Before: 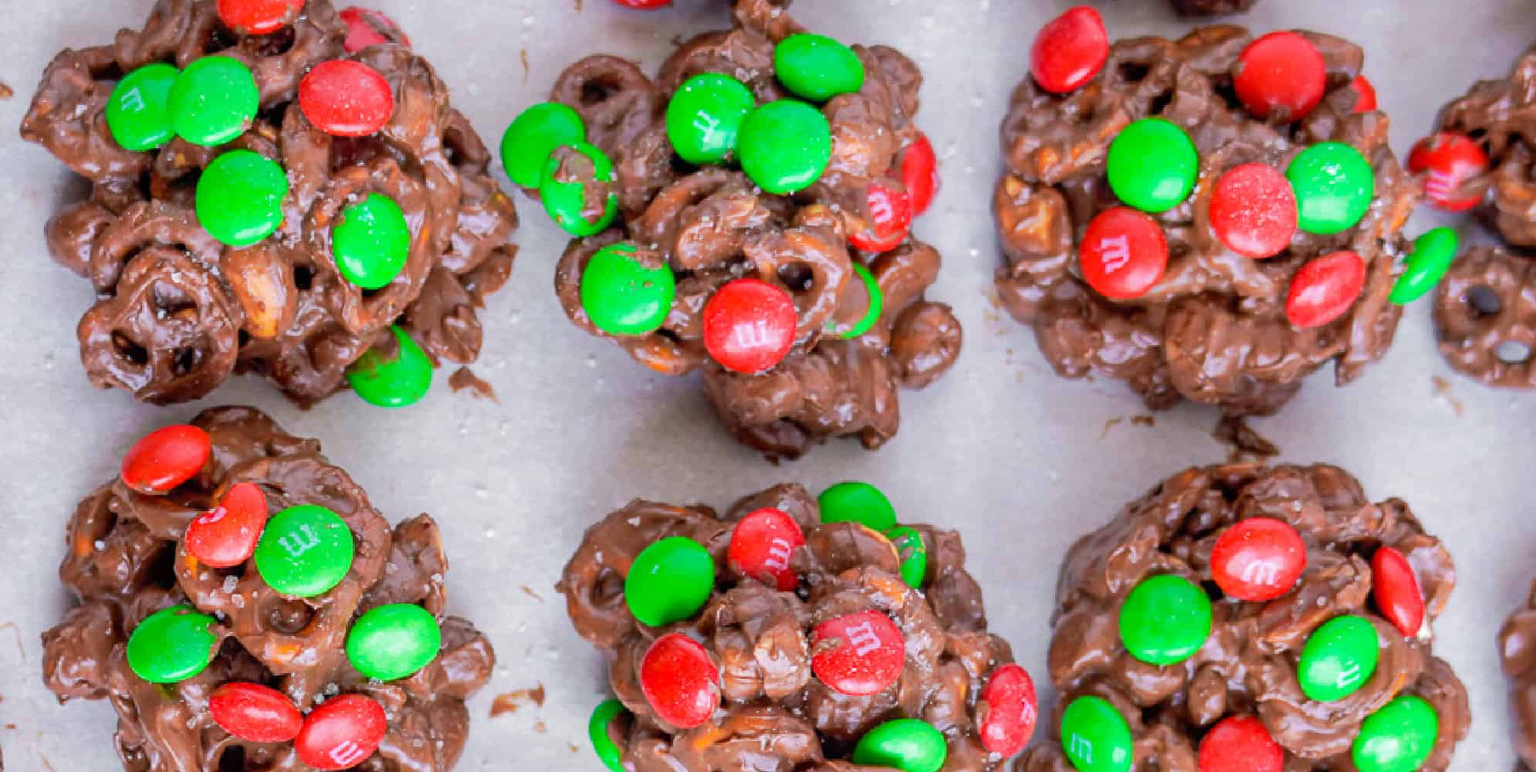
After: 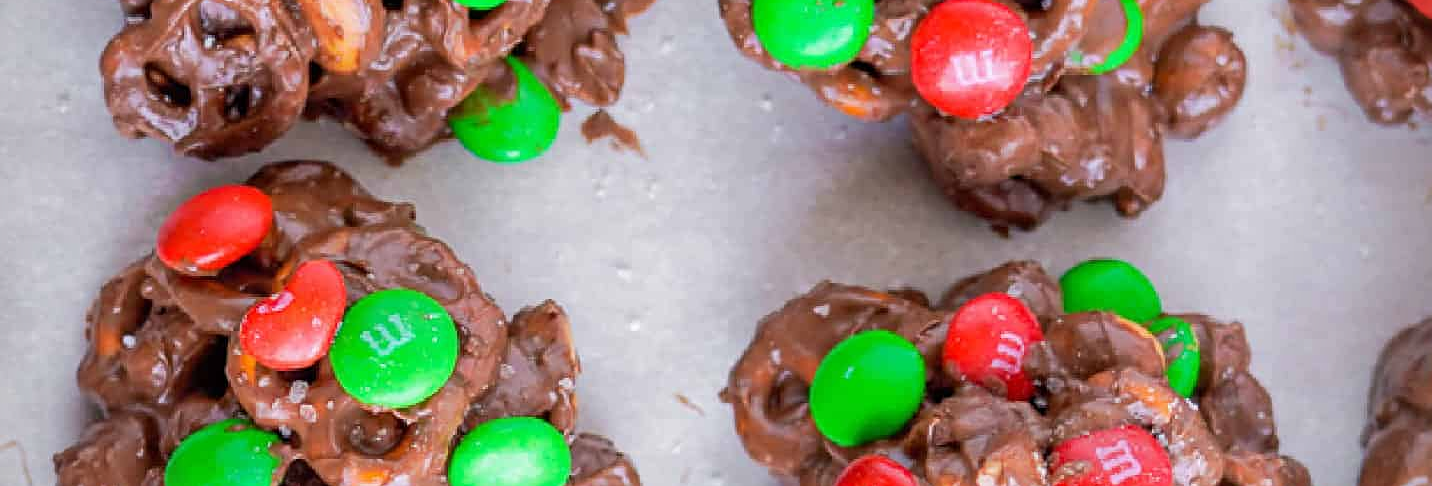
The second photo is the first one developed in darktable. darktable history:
vignetting: brightness -0.457, saturation -0.297, unbound false
sharpen: amount 0.215
crop: top 36.514%, right 28.021%, bottom 14.819%
